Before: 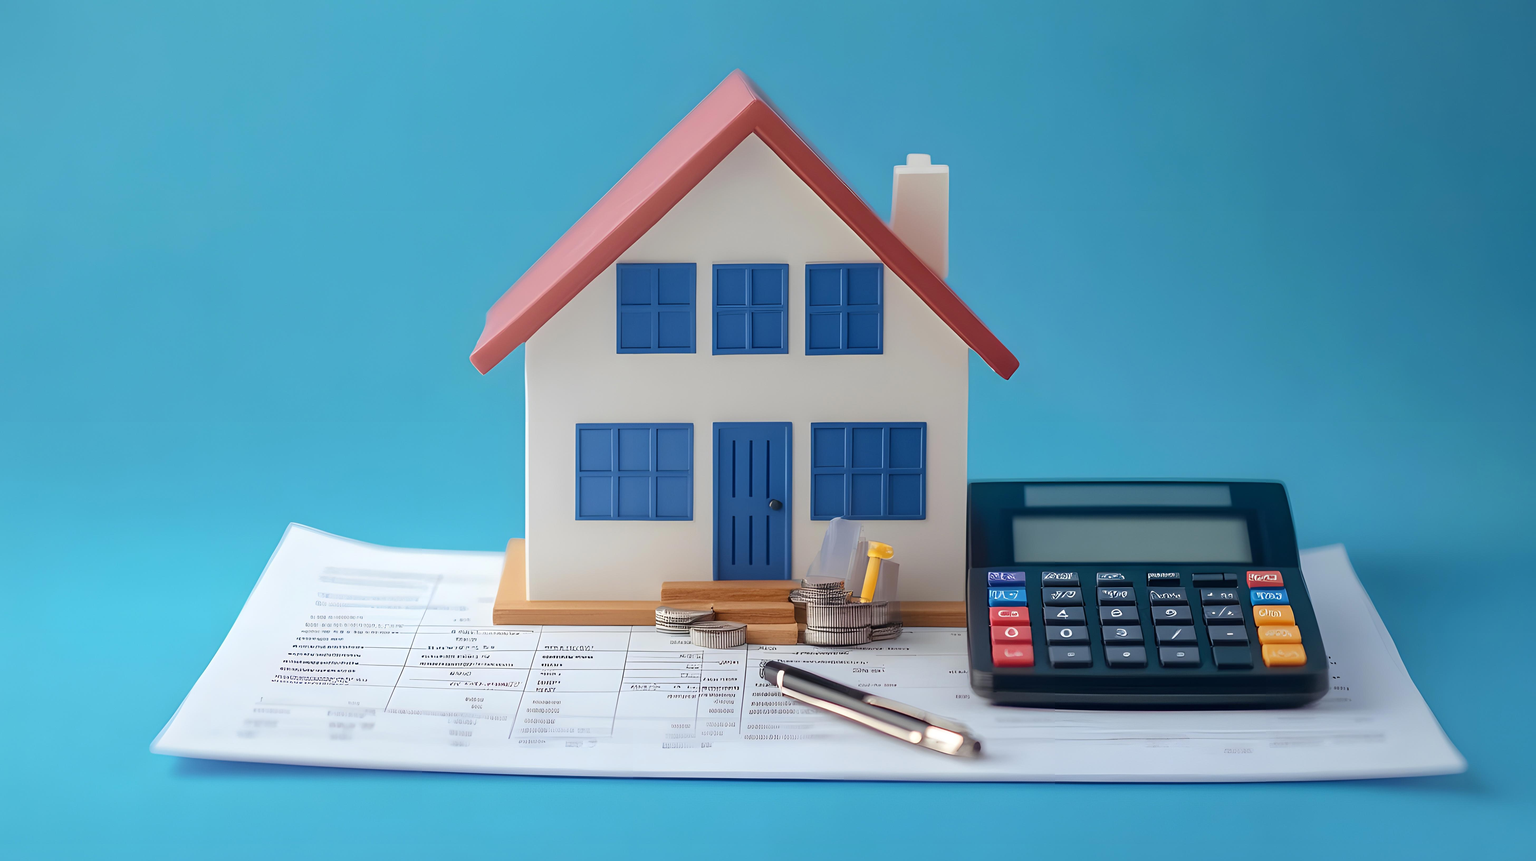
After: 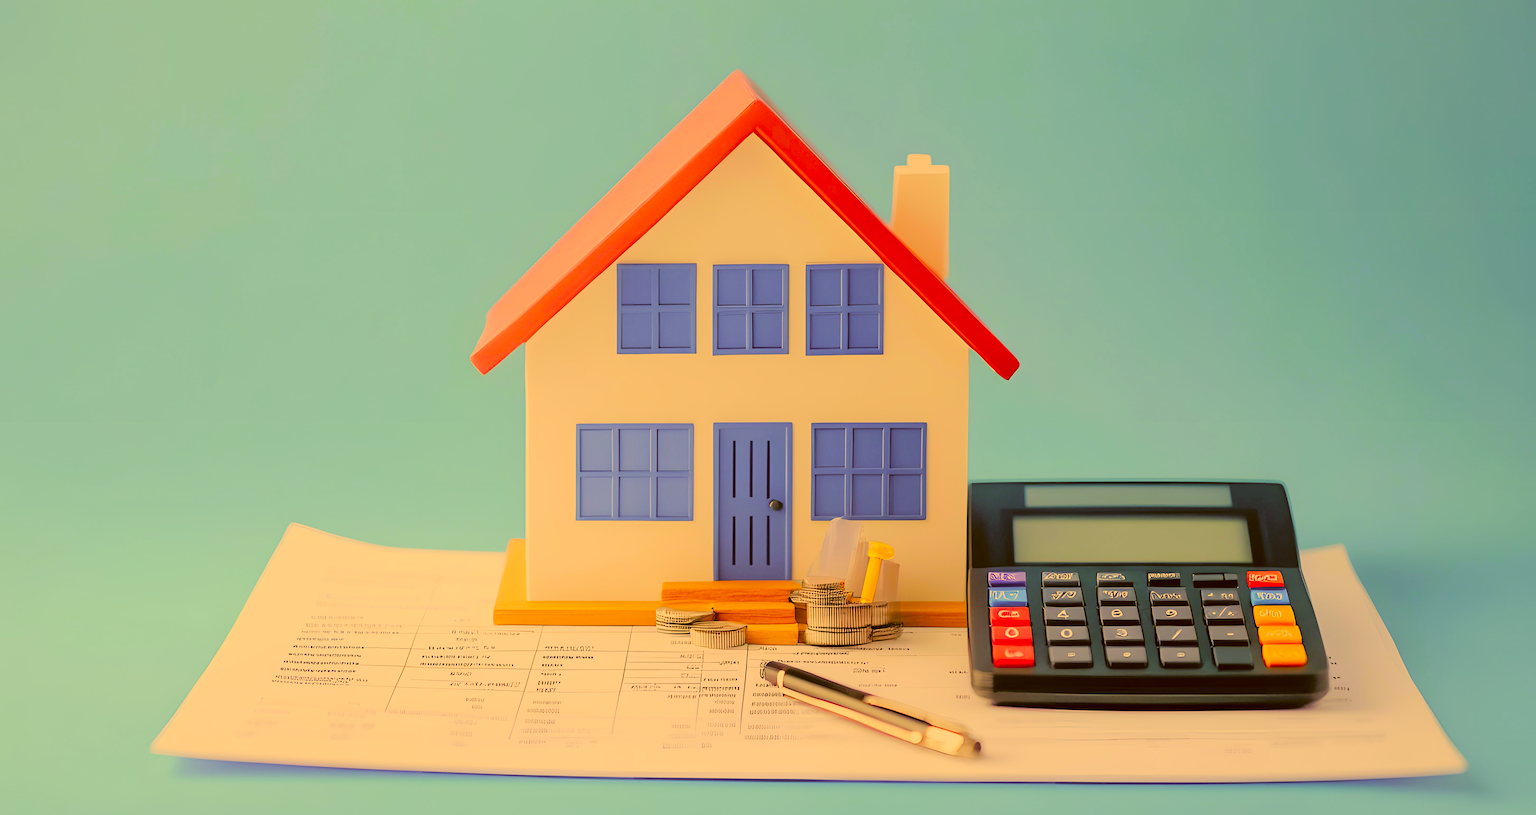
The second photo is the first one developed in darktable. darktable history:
crop and rotate: top 0.009%, bottom 5.205%
filmic rgb: black relative exposure -7.16 EV, white relative exposure 5.37 EV, hardness 3.02, preserve chrominance no, color science v5 (2021)
contrast brightness saturation: brightness 0.285
exposure: compensate highlight preservation false
color correction: highlights a* 10.57, highlights b* 29.85, shadows a* 2.6, shadows b* 16.72, saturation 1.75
